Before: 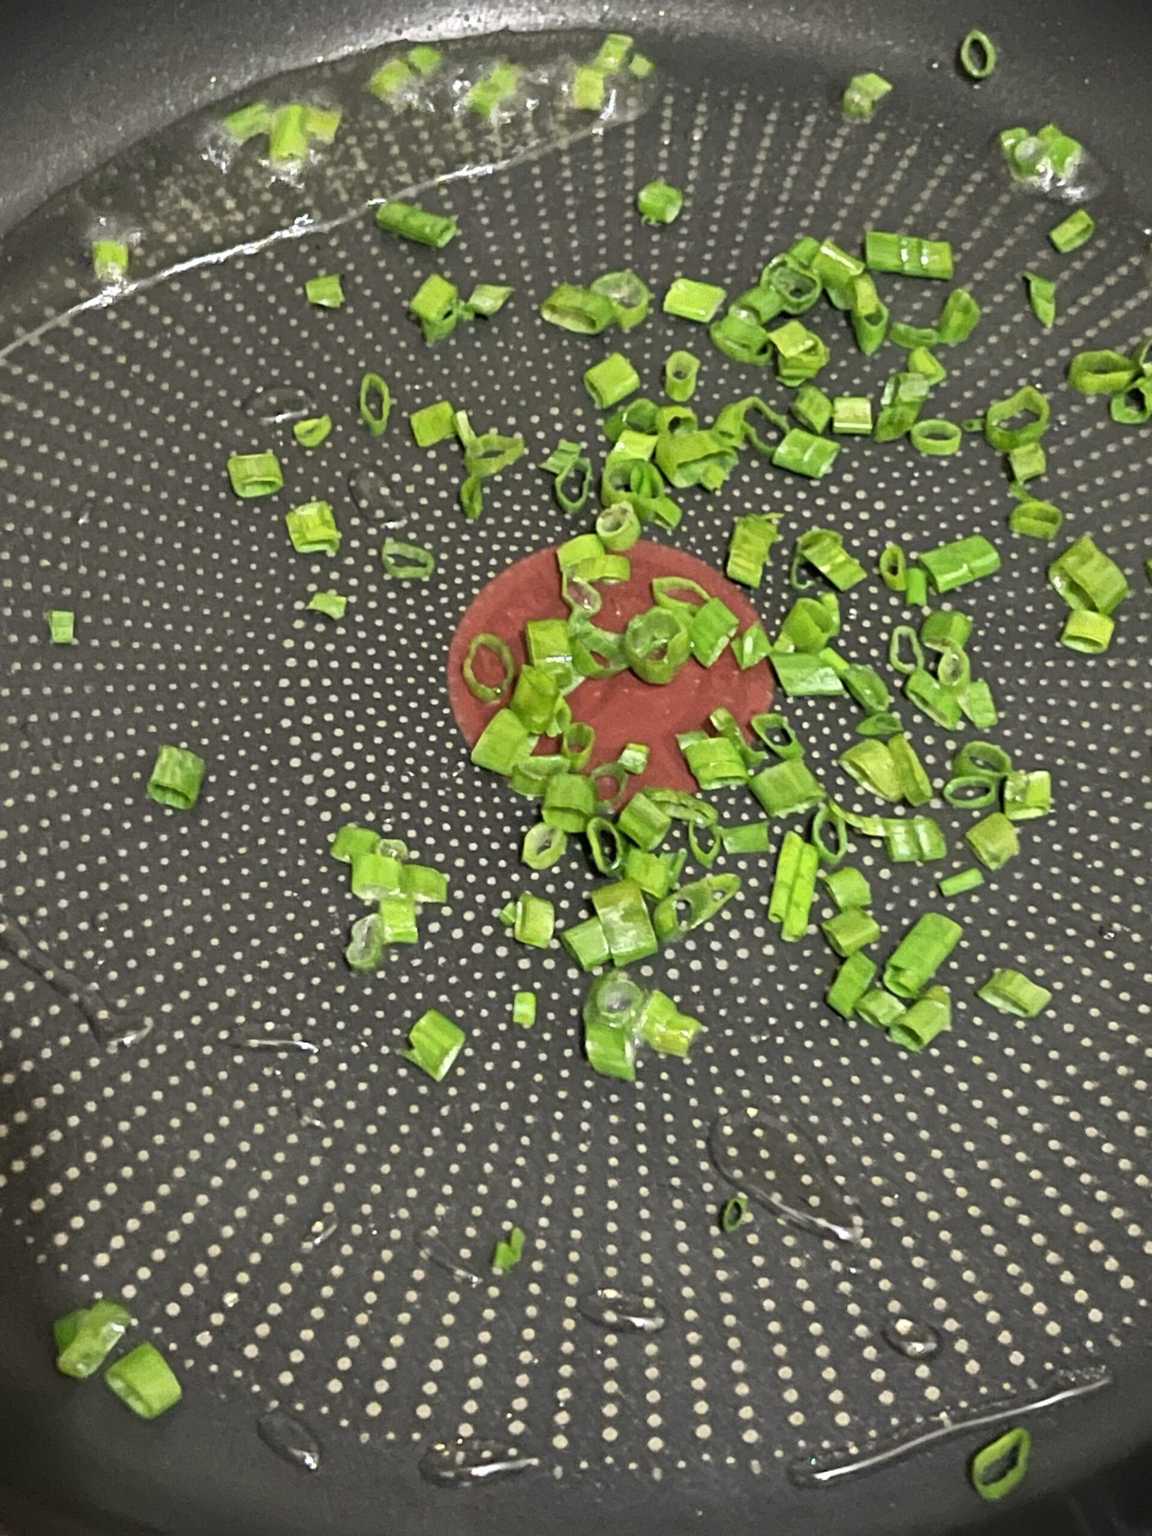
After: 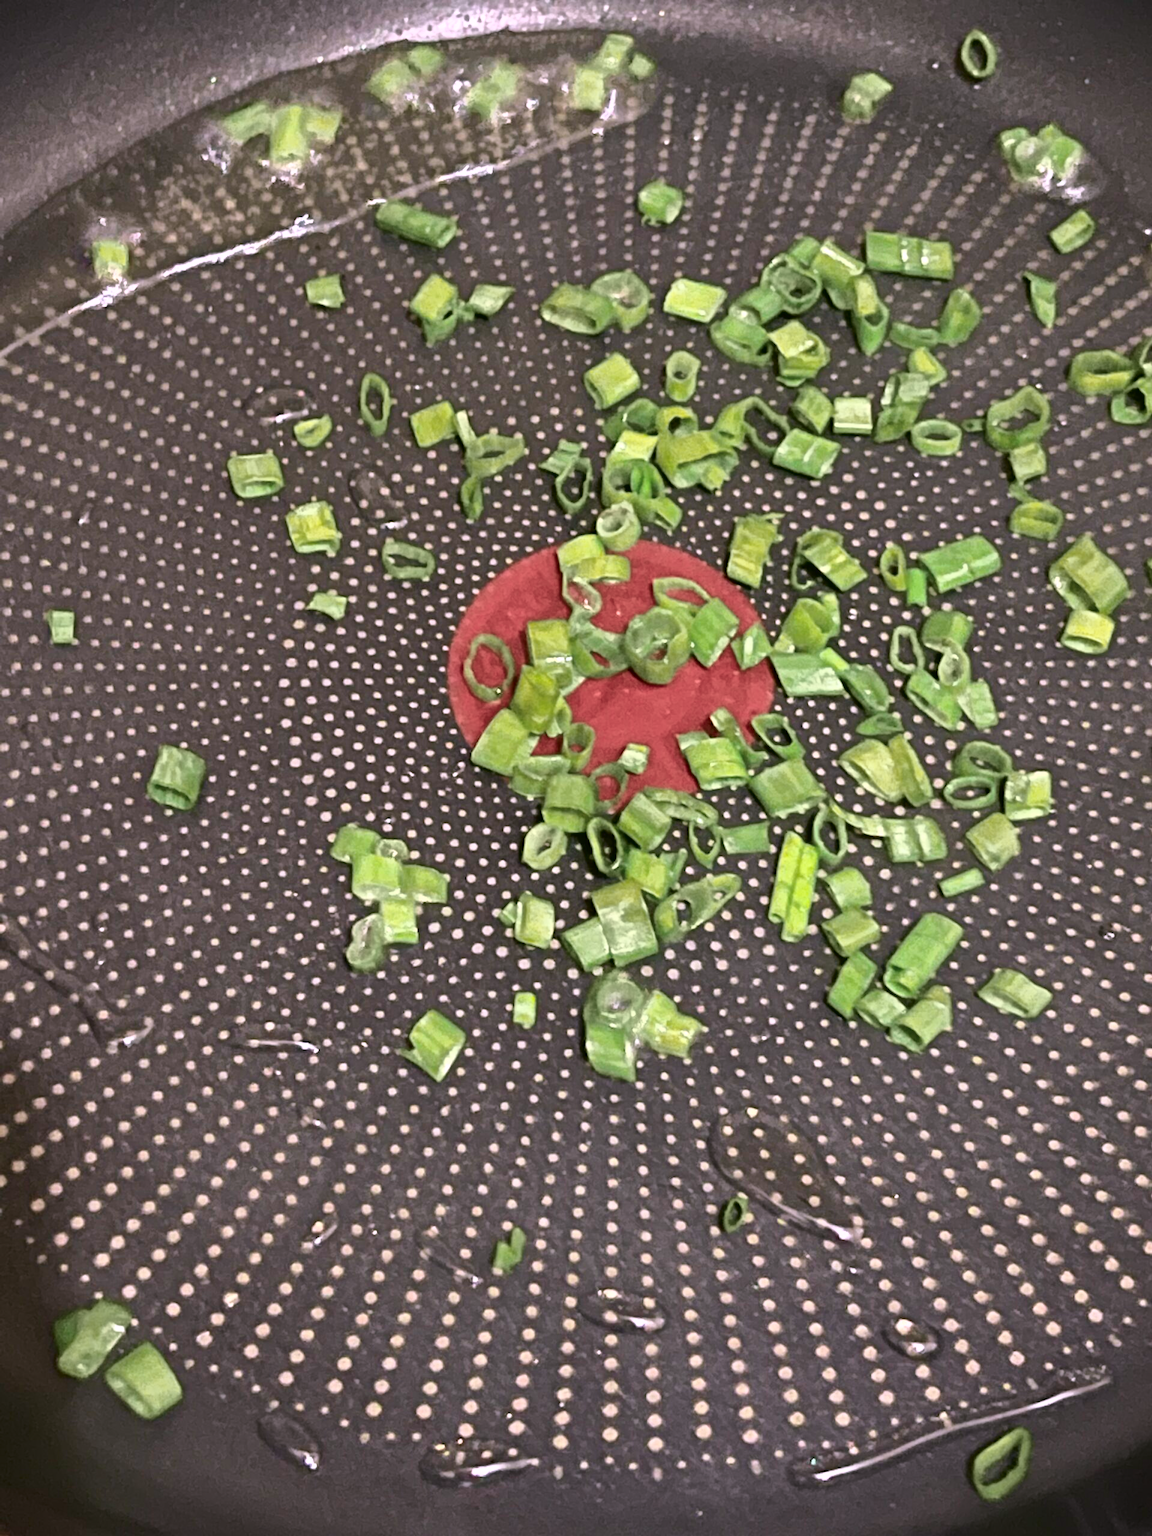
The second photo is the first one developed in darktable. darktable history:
white balance: red 1.066, blue 1.119
tone curve: curves: ch0 [(0, 0.021) (0.059, 0.053) (0.212, 0.18) (0.337, 0.304) (0.495, 0.505) (0.725, 0.731) (0.89, 0.919) (1, 1)]; ch1 [(0, 0) (0.094, 0.081) (0.285, 0.299) (0.403, 0.436) (0.479, 0.475) (0.54, 0.55) (0.615, 0.637) (0.683, 0.688) (1, 1)]; ch2 [(0, 0) (0.257, 0.217) (0.434, 0.434) (0.498, 0.507) (0.527, 0.542) (0.597, 0.587) (0.658, 0.595) (1, 1)], color space Lab, independent channels, preserve colors none
